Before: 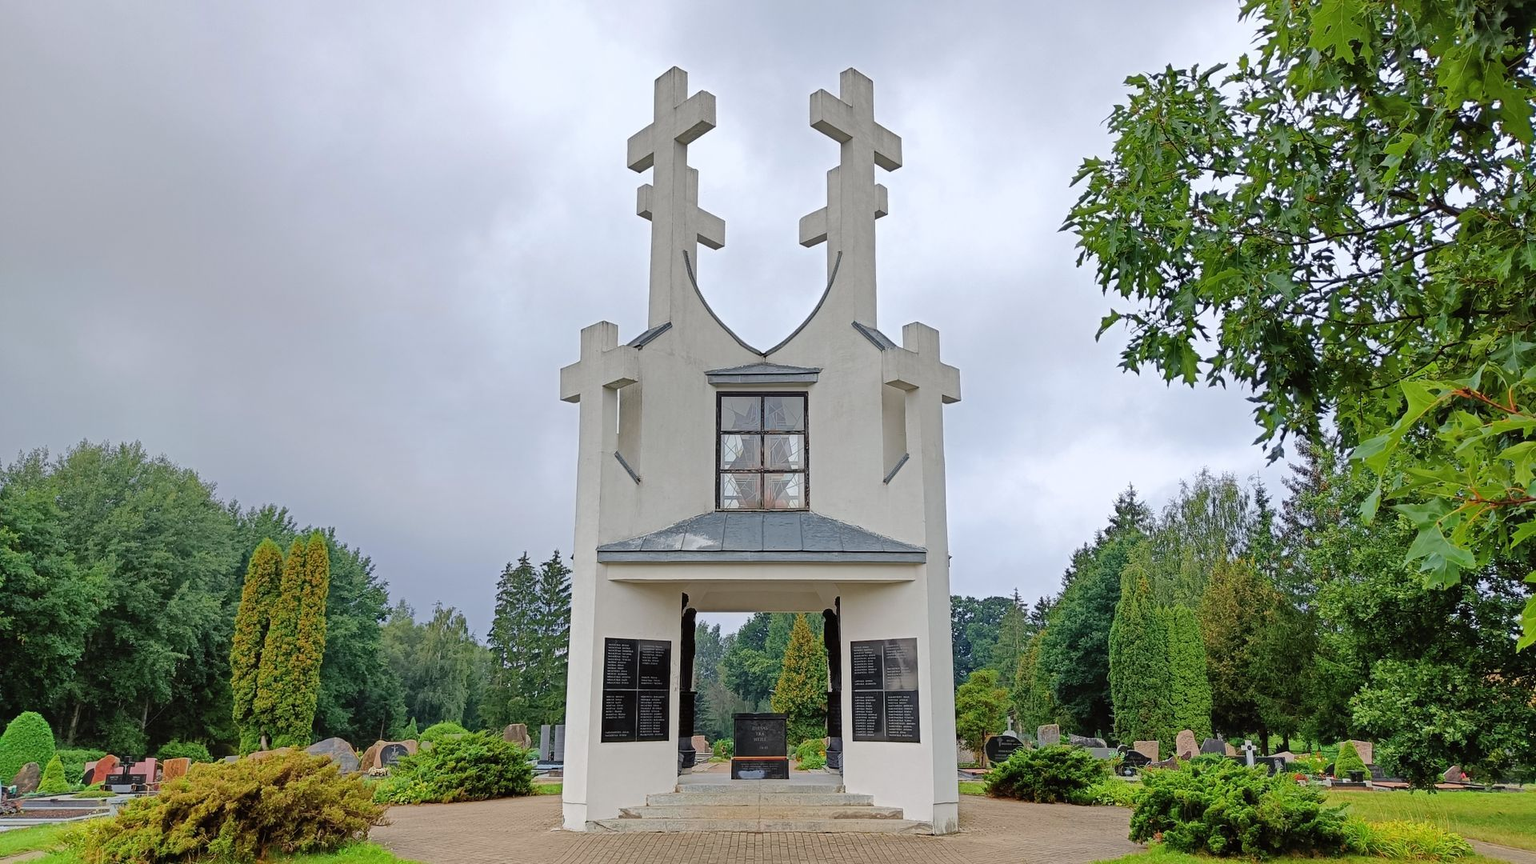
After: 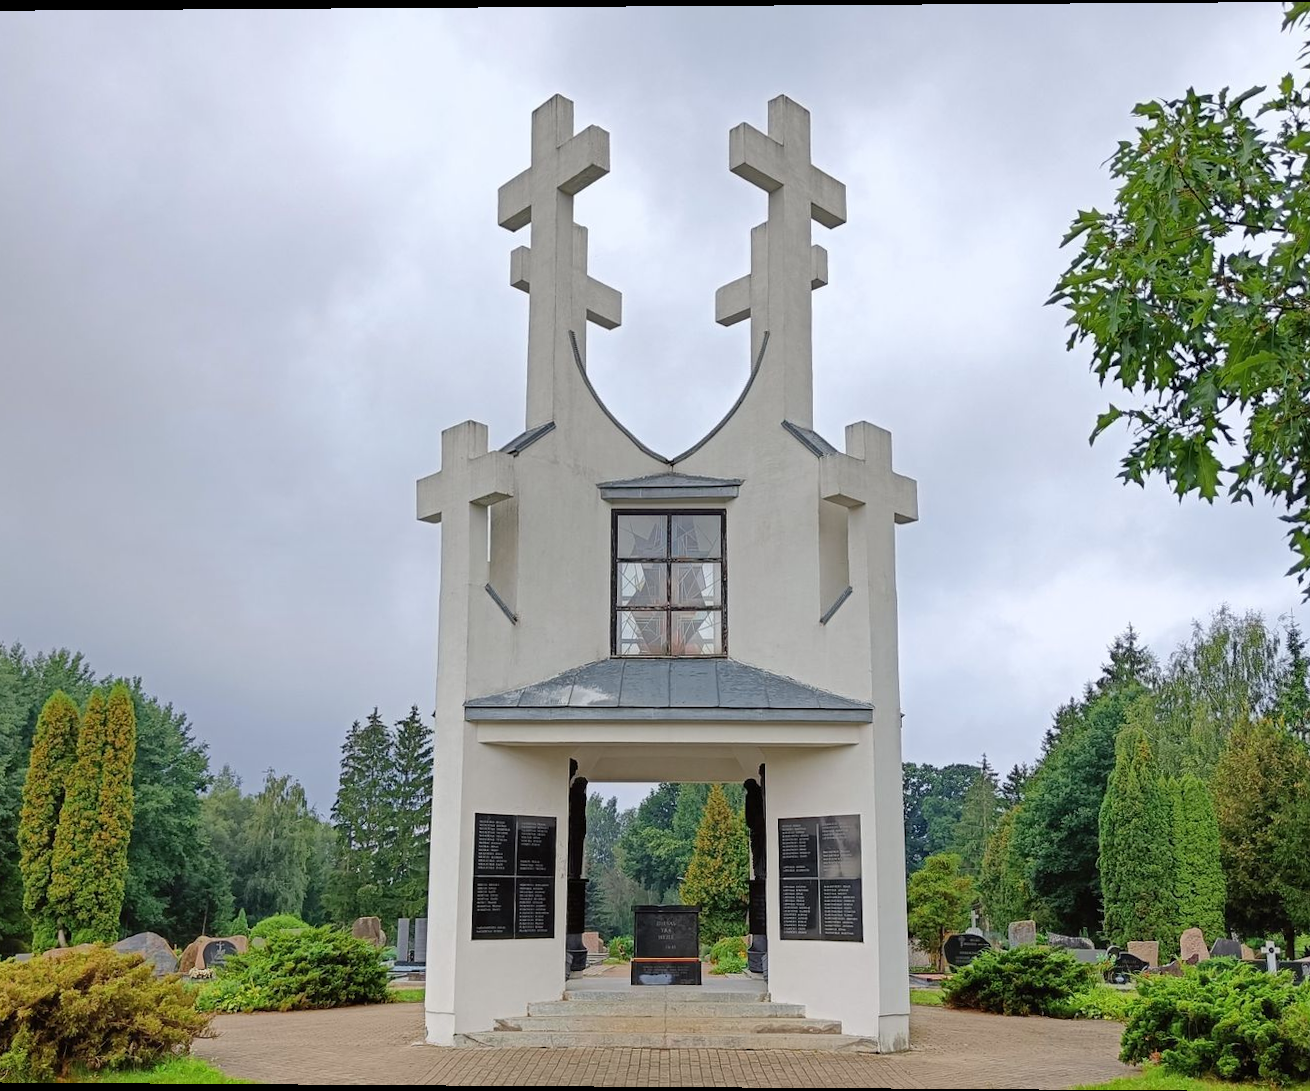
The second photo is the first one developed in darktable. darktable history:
rotate and perspective: lens shift (vertical) 0.048, lens shift (horizontal) -0.024, automatic cropping off
crop and rotate: left 15.055%, right 18.278%
